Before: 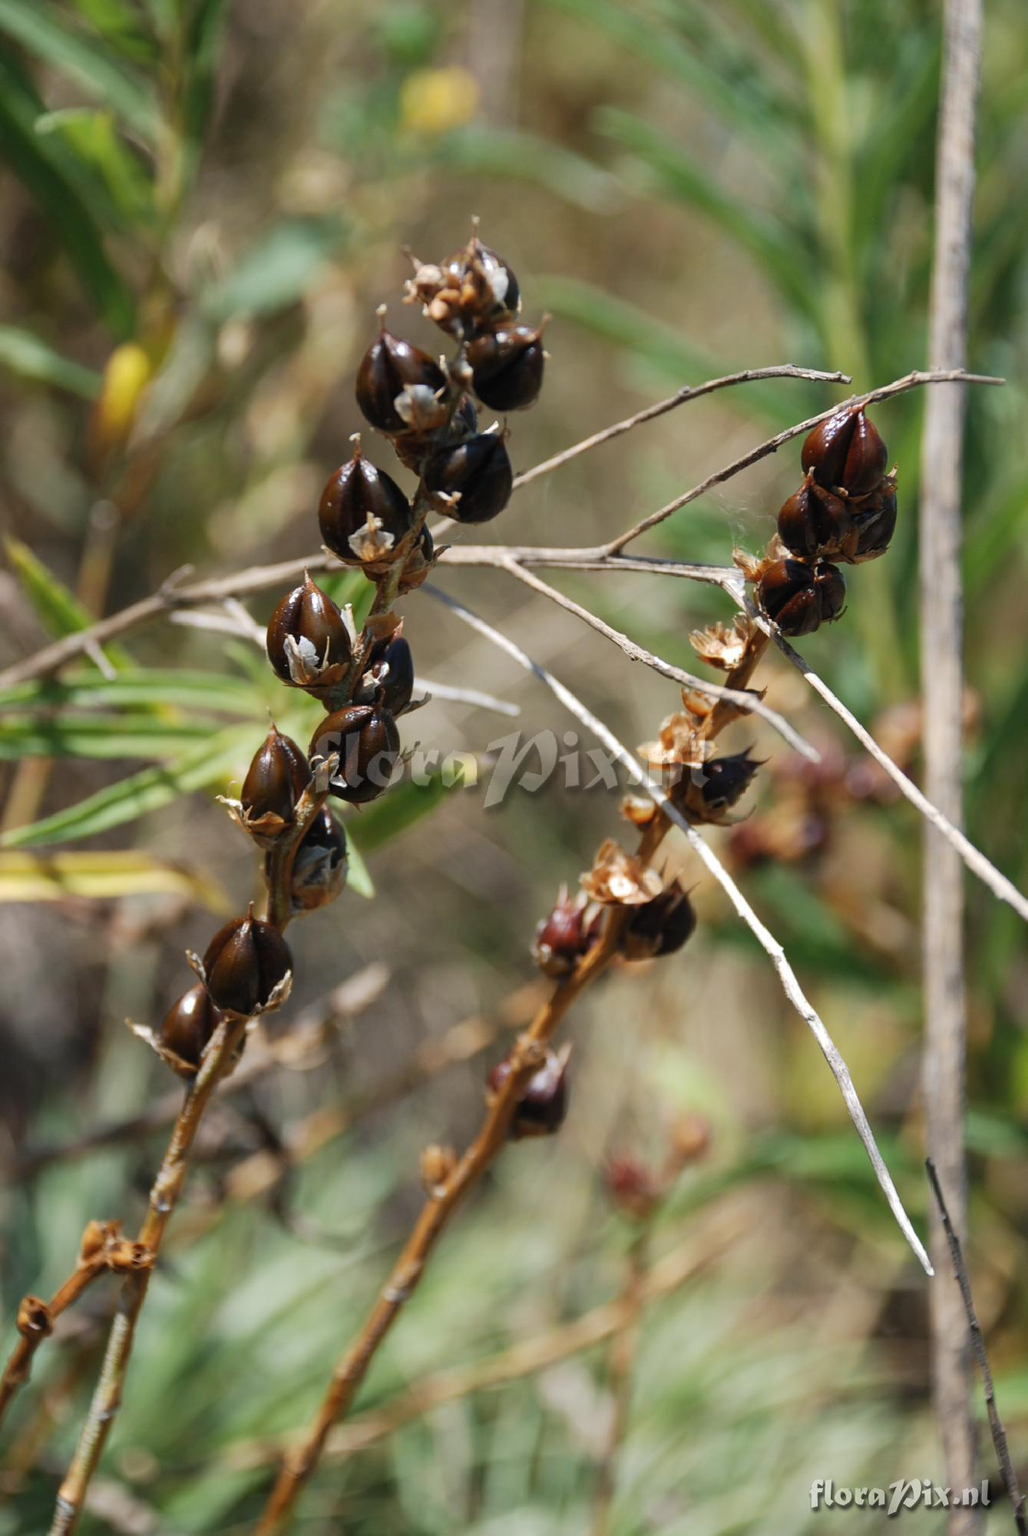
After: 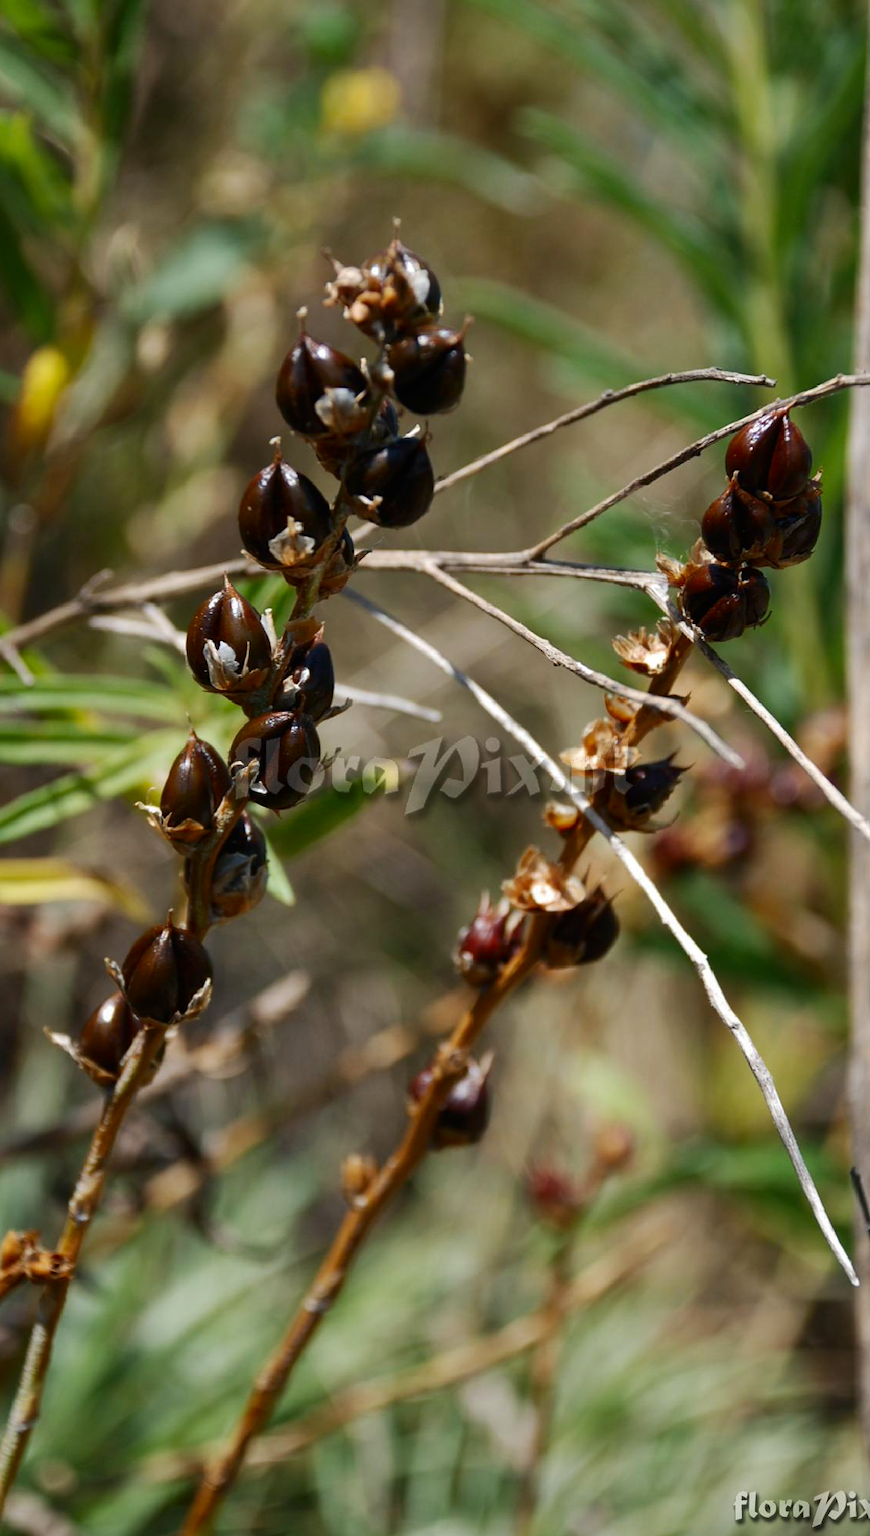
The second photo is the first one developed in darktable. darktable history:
shadows and highlights: shadows 30.63, highlights -63.22, shadows color adjustment 98%, highlights color adjustment 58.61%, soften with gaussian
contrast brightness saturation: contrast 0.07, brightness -0.14, saturation 0.11
crop: left 8.026%, right 7.374%
